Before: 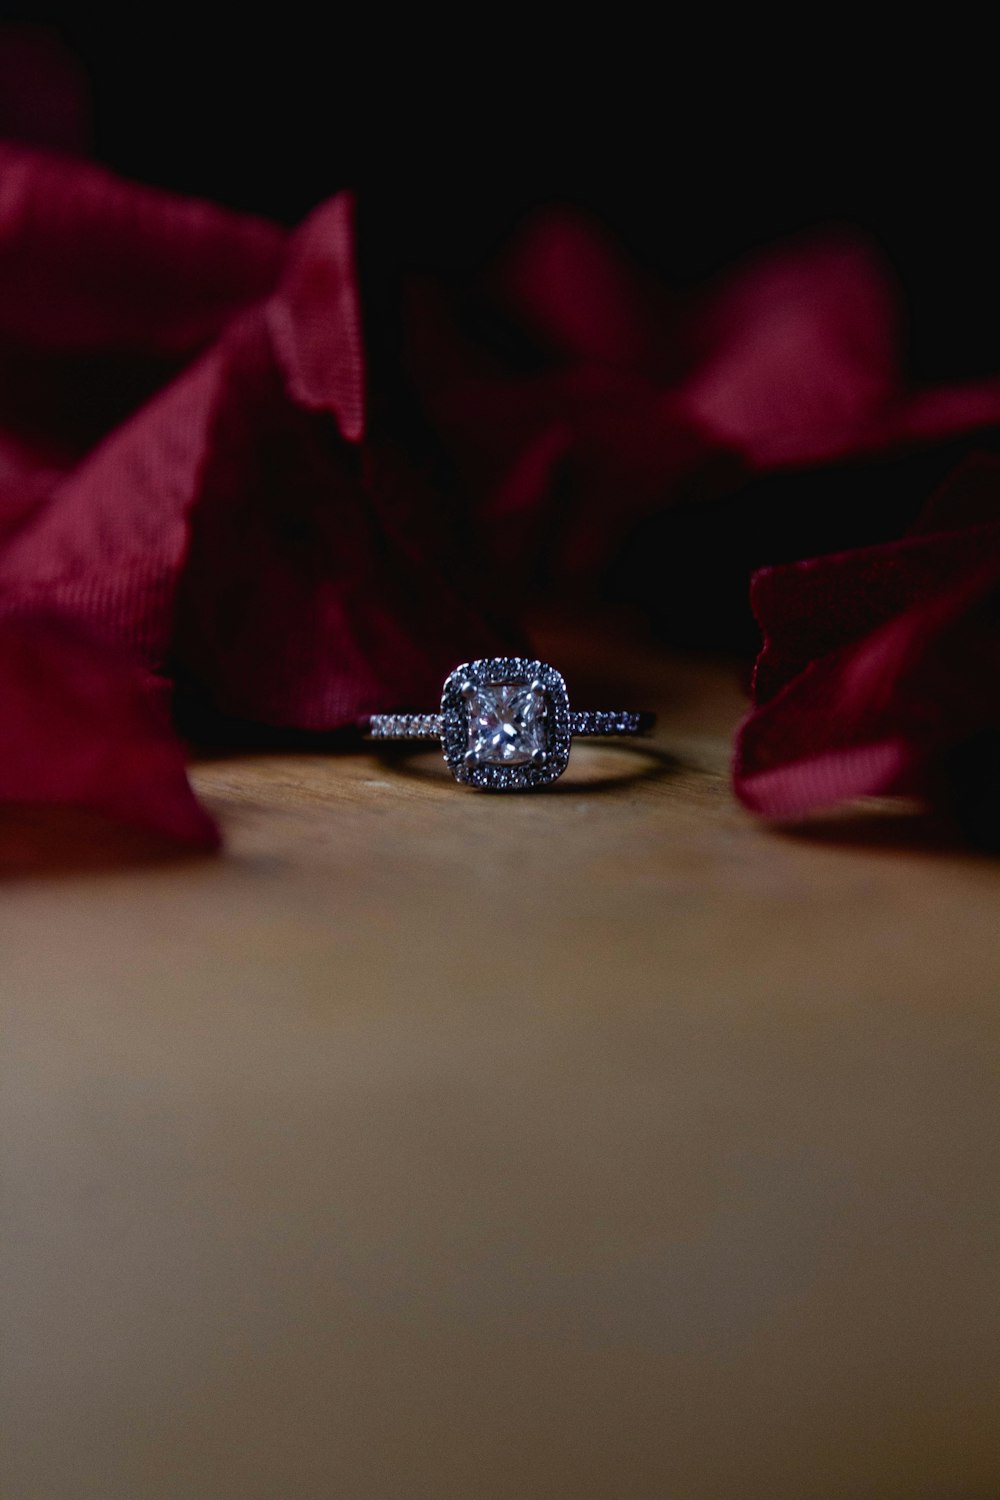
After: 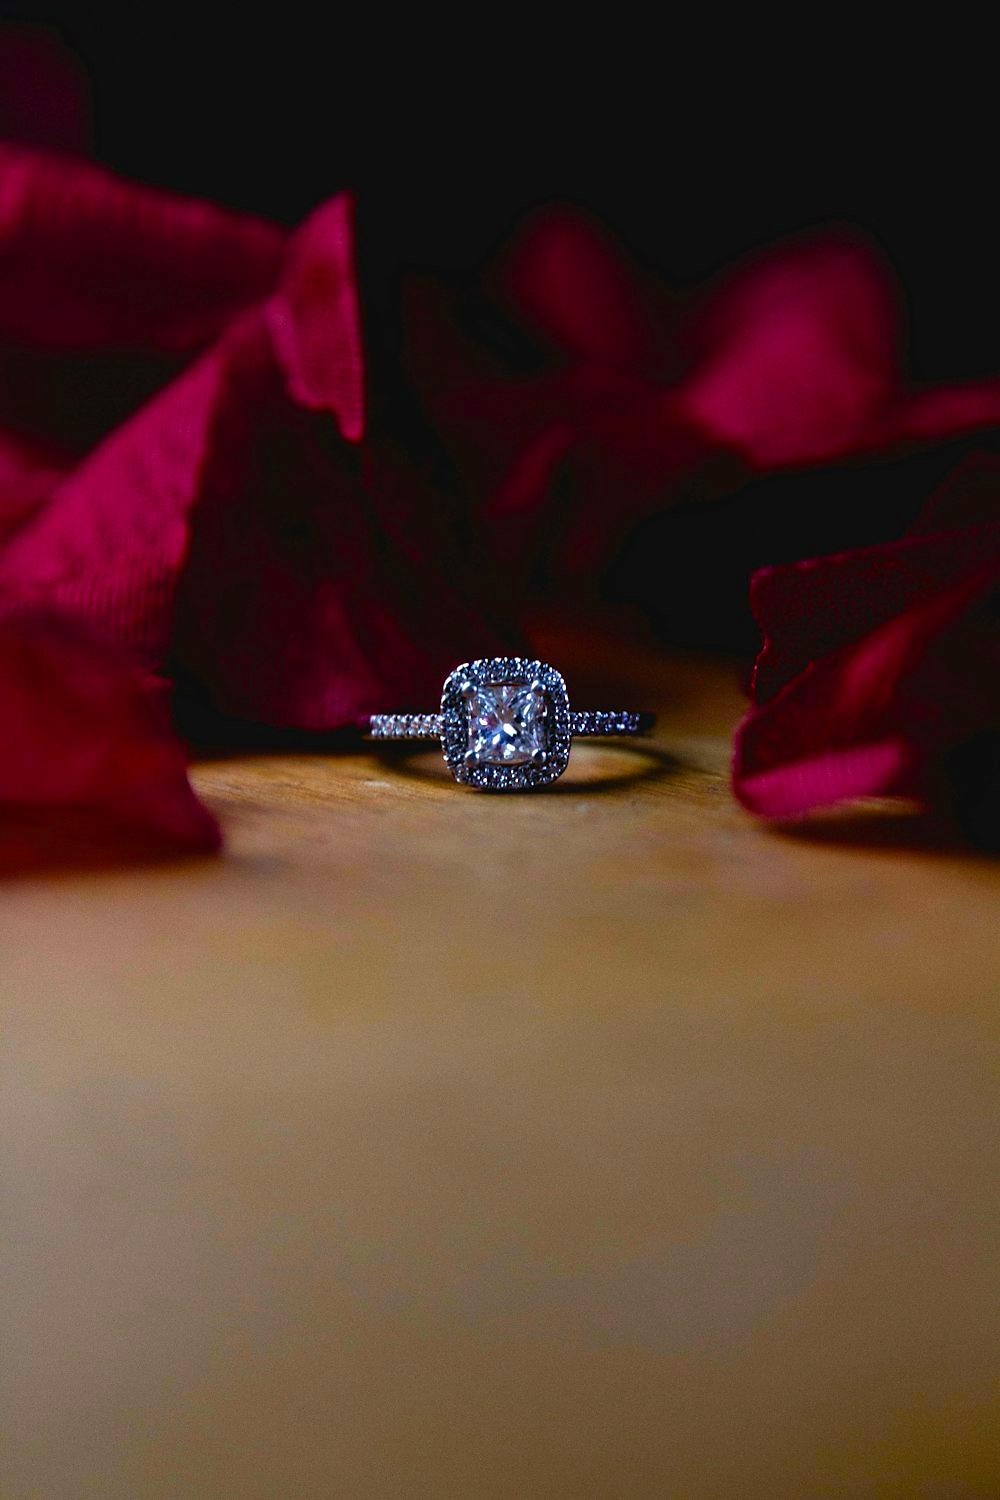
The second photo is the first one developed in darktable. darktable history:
sharpen: radius 1.458, amount 0.398, threshold 1.271
exposure: black level correction 0, exposure 0.5 EV, compensate exposure bias true, compensate highlight preservation false
color balance rgb: linear chroma grading › global chroma 15%, perceptual saturation grading › global saturation 30%
